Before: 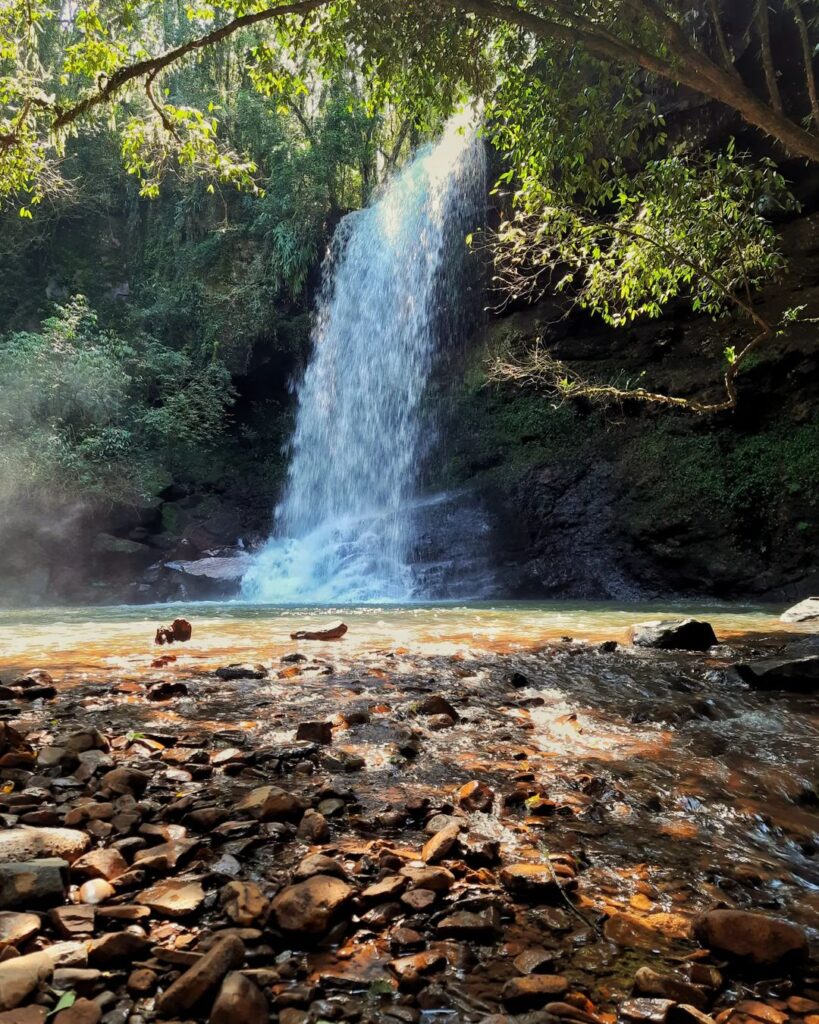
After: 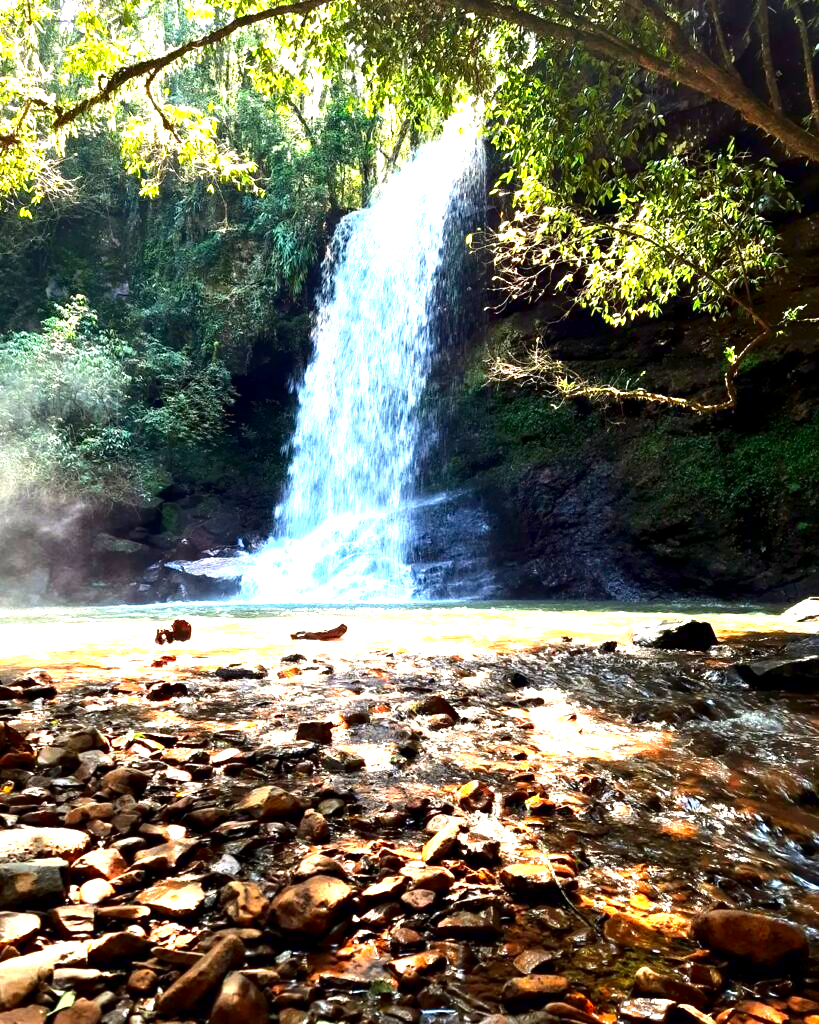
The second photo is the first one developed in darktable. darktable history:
exposure: black level correction 0.001, exposure 1.721 EV, compensate highlight preservation false
contrast brightness saturation: contrast 0.096, brightness -0.259, saturation 0.139
